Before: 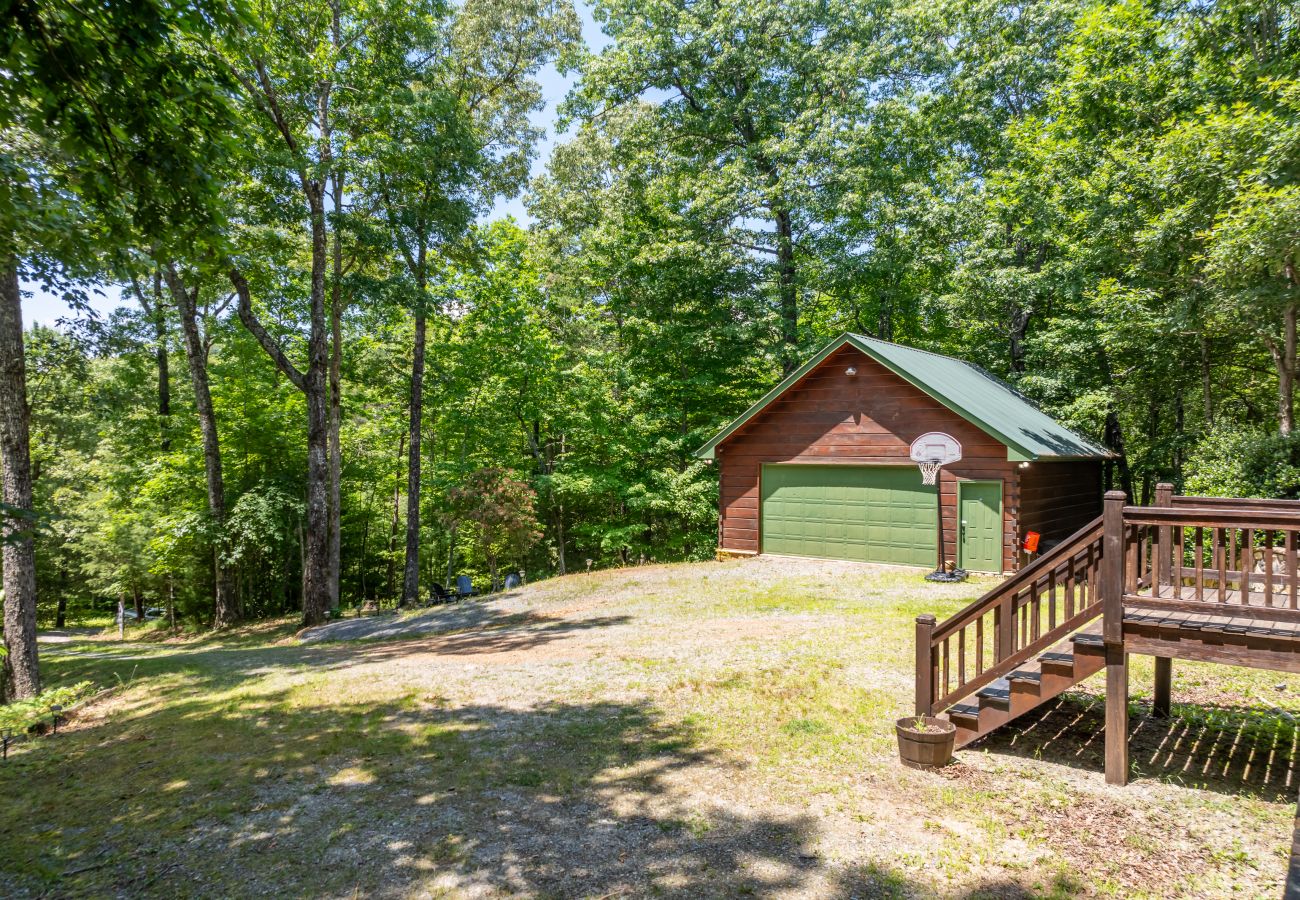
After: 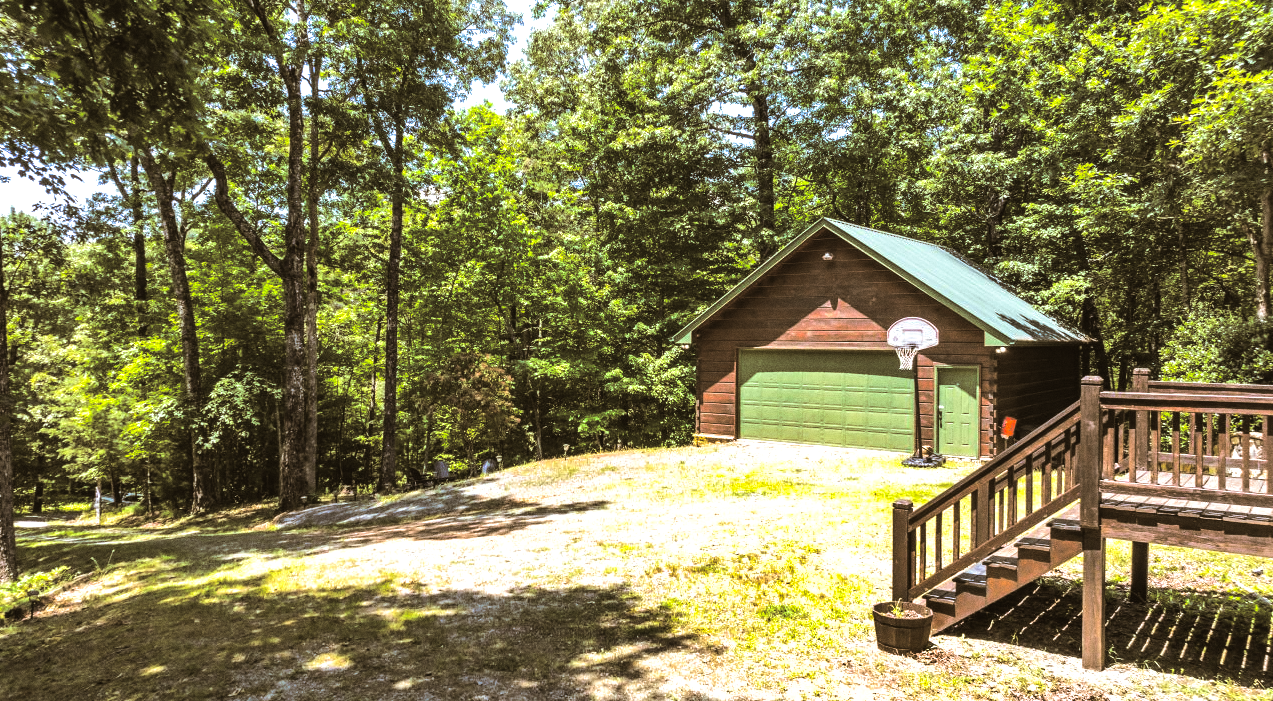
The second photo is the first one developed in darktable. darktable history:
split-toning: shadows › hue 37.98°, highlights › hue 185.58°, balance -55.261
color balance rgb: global offset › luminance 0.71%, perceptual saturation grading › global saturation -11.5%, perceptual brilliance grading › highlights 17.77%, perceptual brilliance grading › mid-tones 31.71%, perceptual brilliance grading › shadows -31.01%, global vibrance 50%
grain: on, module defaults
crop and rotate: left 1.814%, top 12.818%, right 0.25%, bottom 9.225%
shadows and highlights: soften with gaussian
